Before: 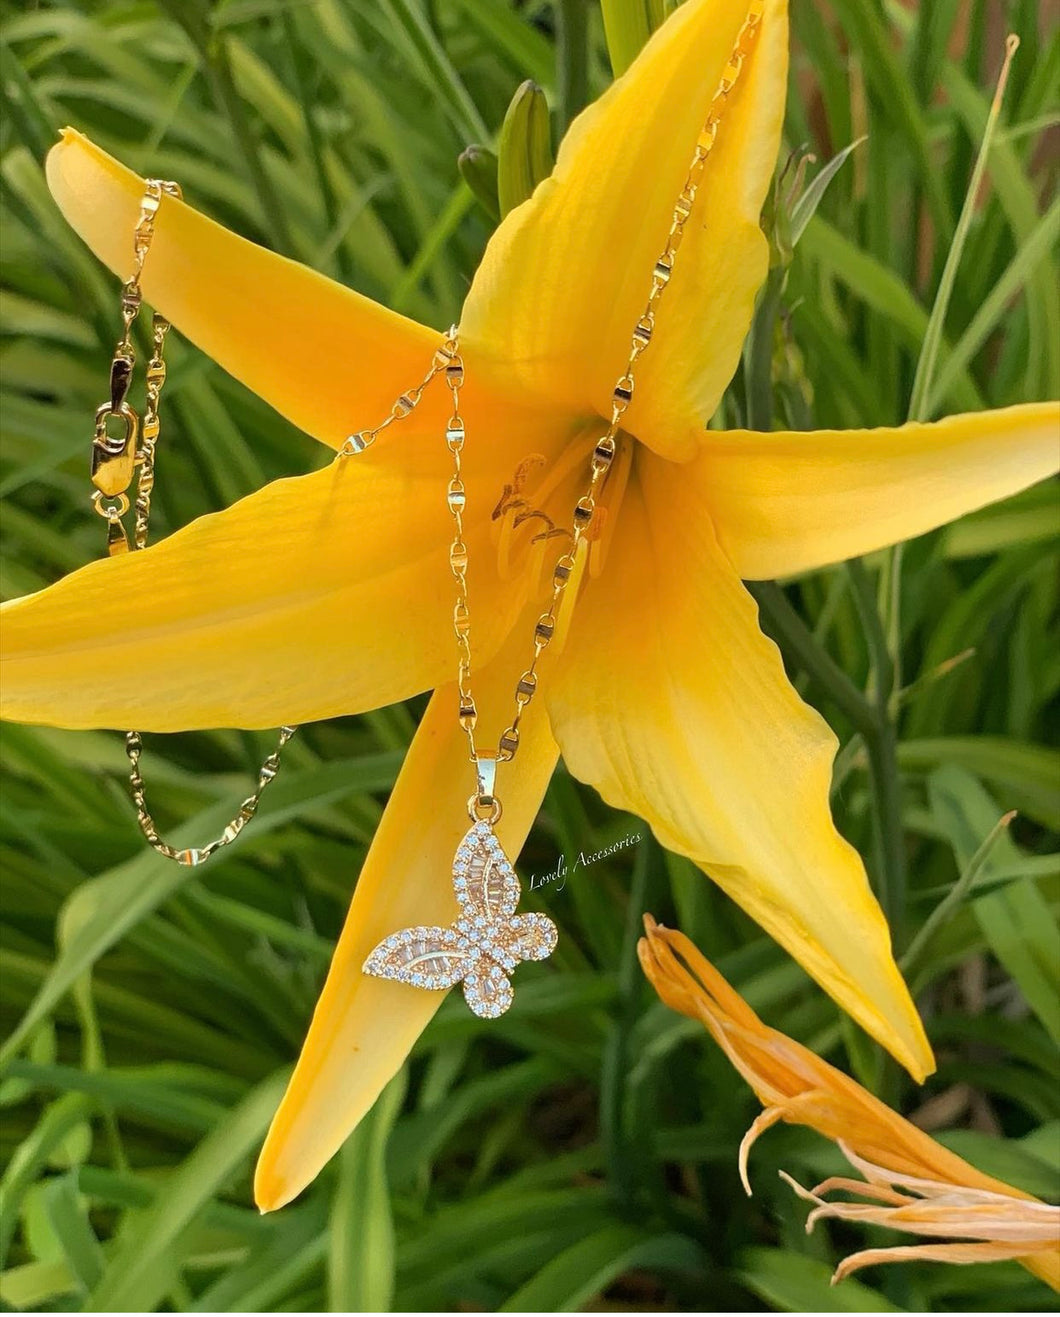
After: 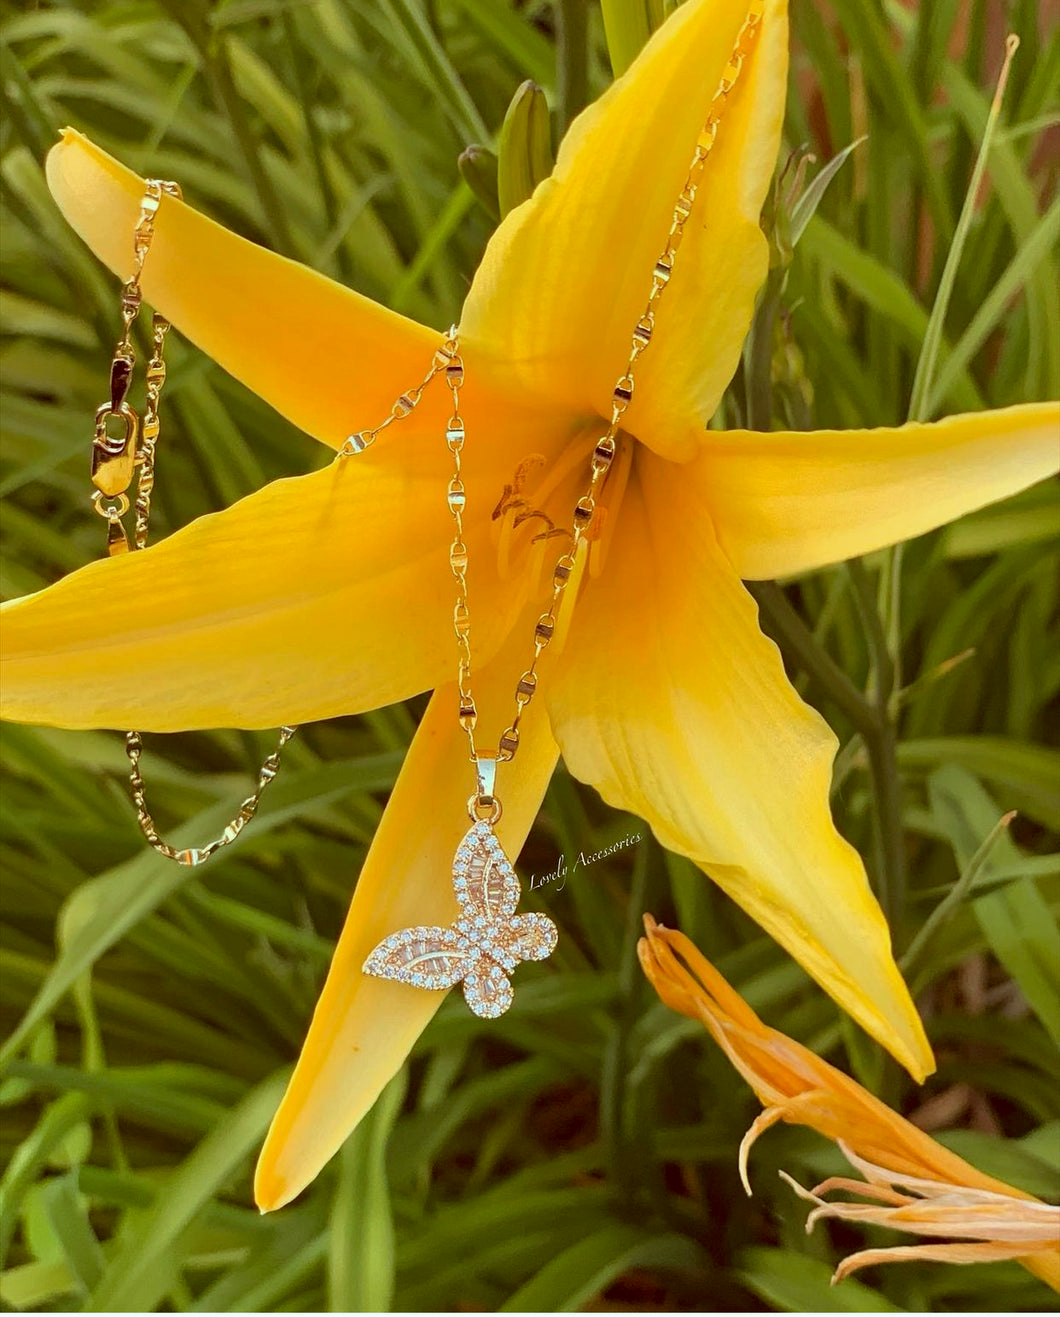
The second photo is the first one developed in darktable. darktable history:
color correction: highlights a* -7.23, highlights b* -0.161, shadows a* 20.08, shadows b* 11.73
tone equalizer: -7 EV 0.18 EV, -6 EV 0.12 EV, -5 EV 0.08 EV, -4 EV 0.04 EV, -2 EV -0.02 EV, -1 EV -0.04 EV, +0 EV -0.06 EV, luminance estimator HSV value / RGB max
